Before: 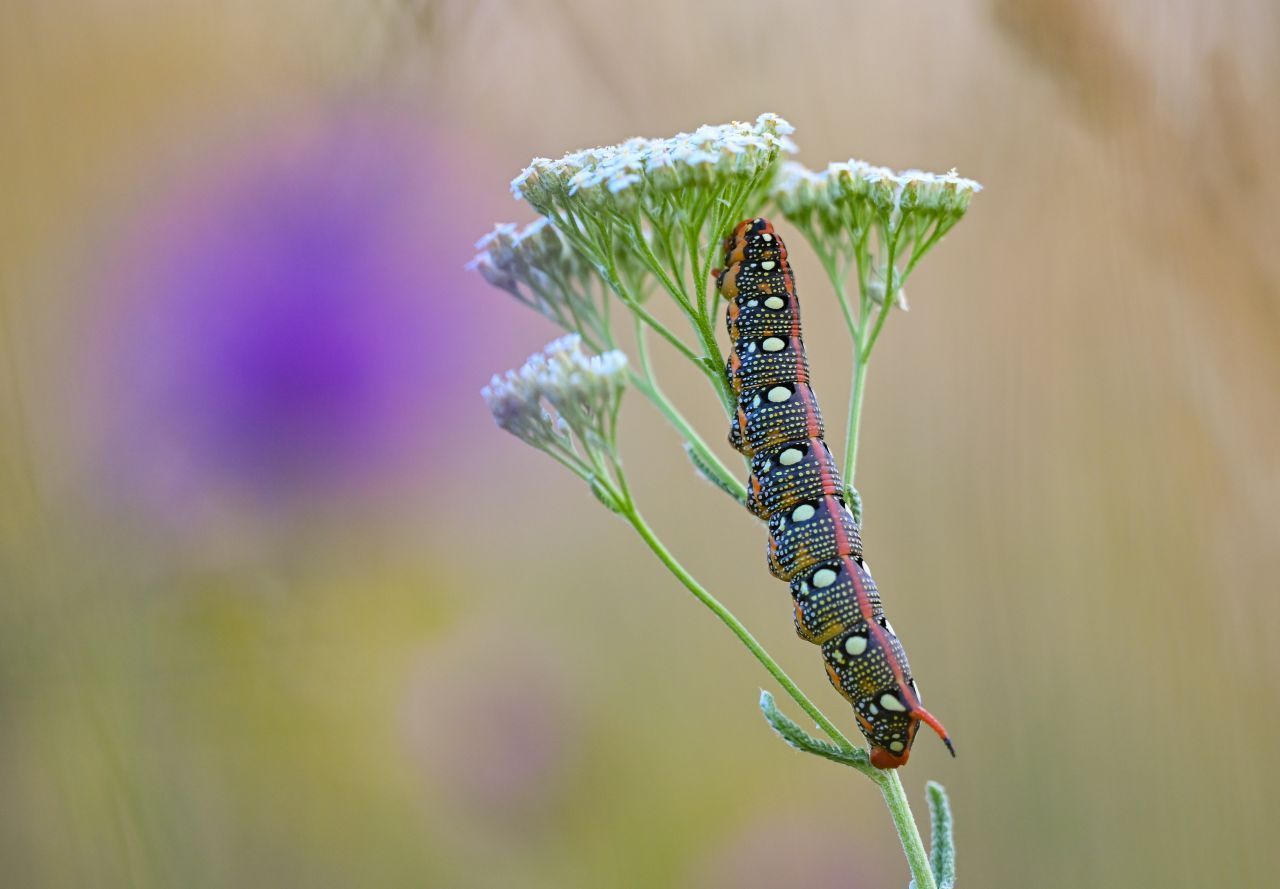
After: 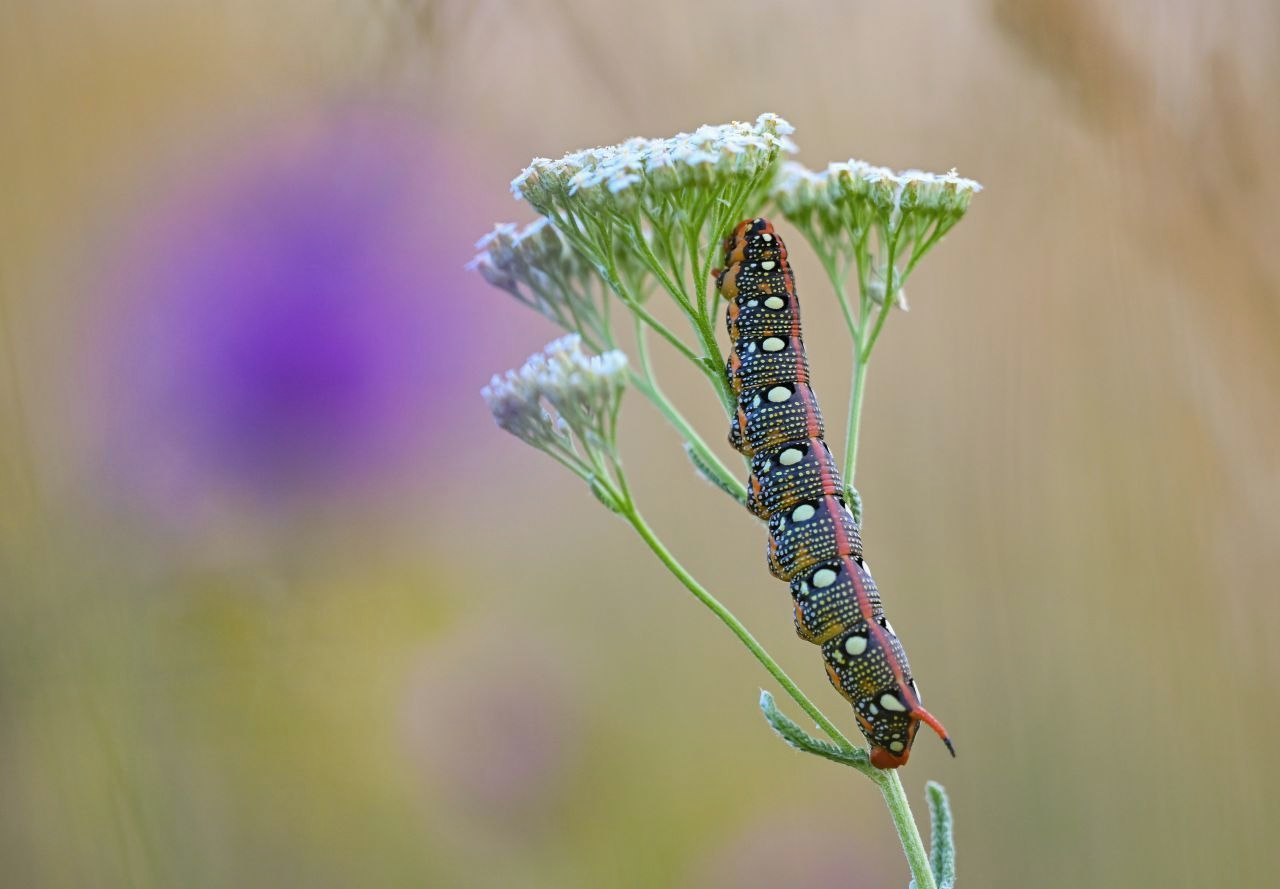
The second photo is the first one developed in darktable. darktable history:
shadows and highlights: shadows 25, highlights -25
contrast brightness saturation: saturation -0.05
